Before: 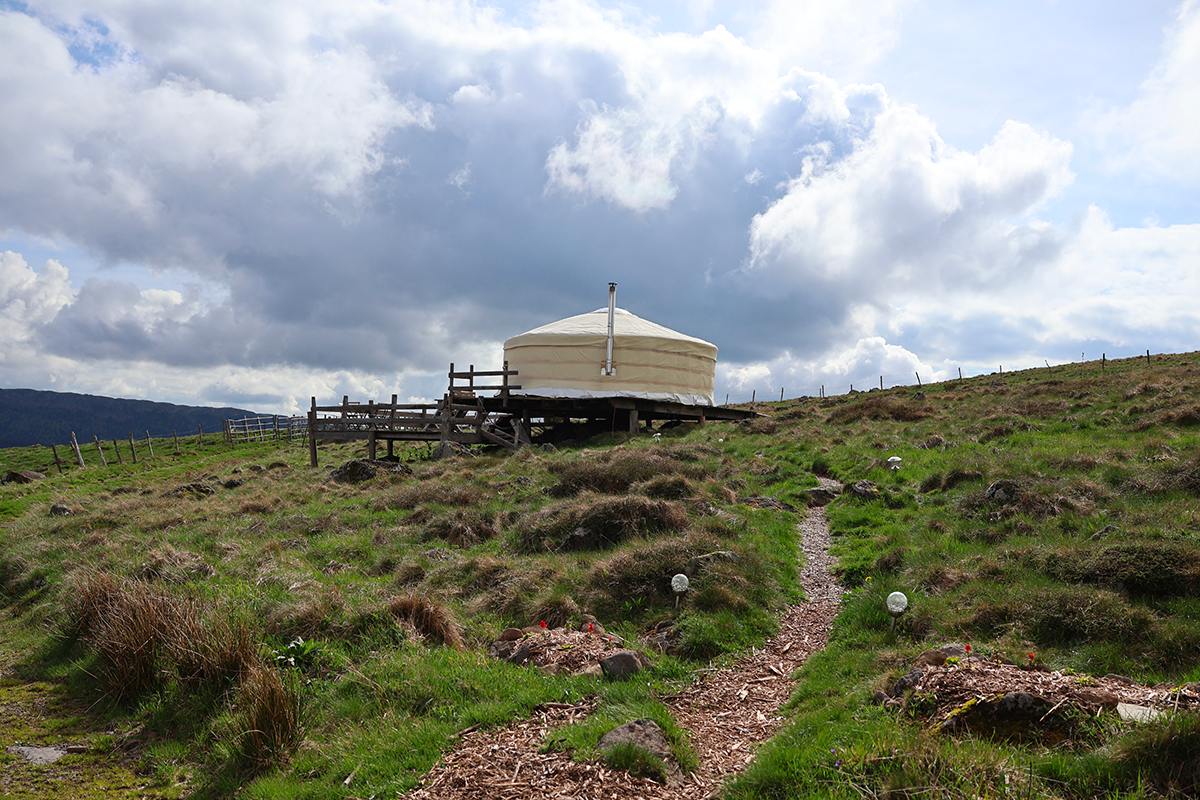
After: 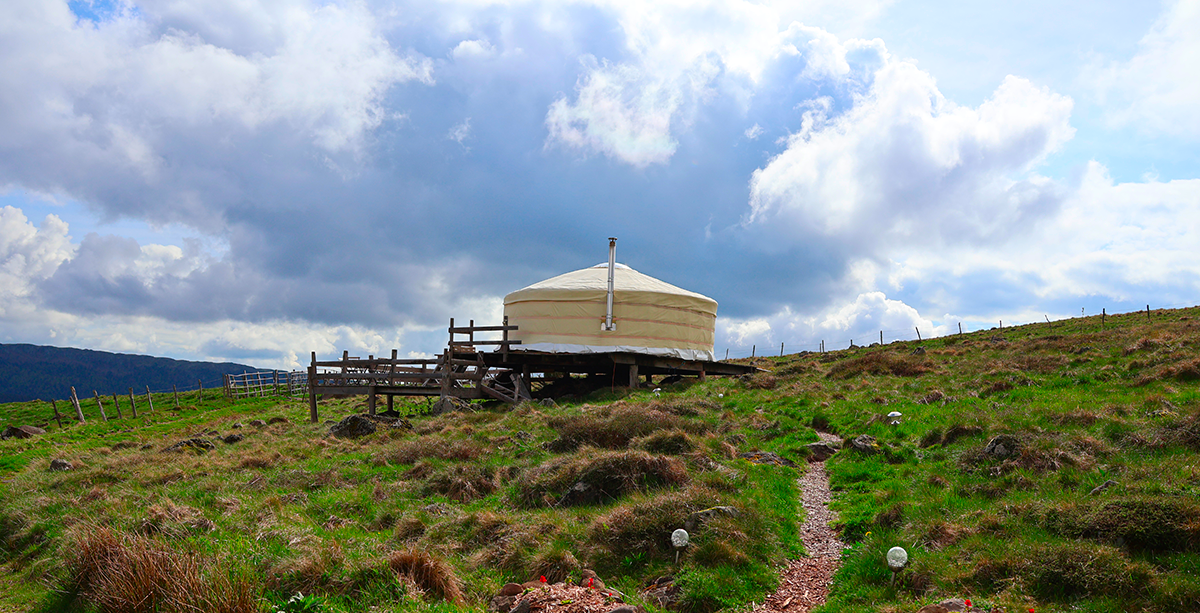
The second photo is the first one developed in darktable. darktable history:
crop: top 5.667%, bottom 17.637%
color contrast: green-magenta contrast 1.69, blue-yellow contrast 1.49
